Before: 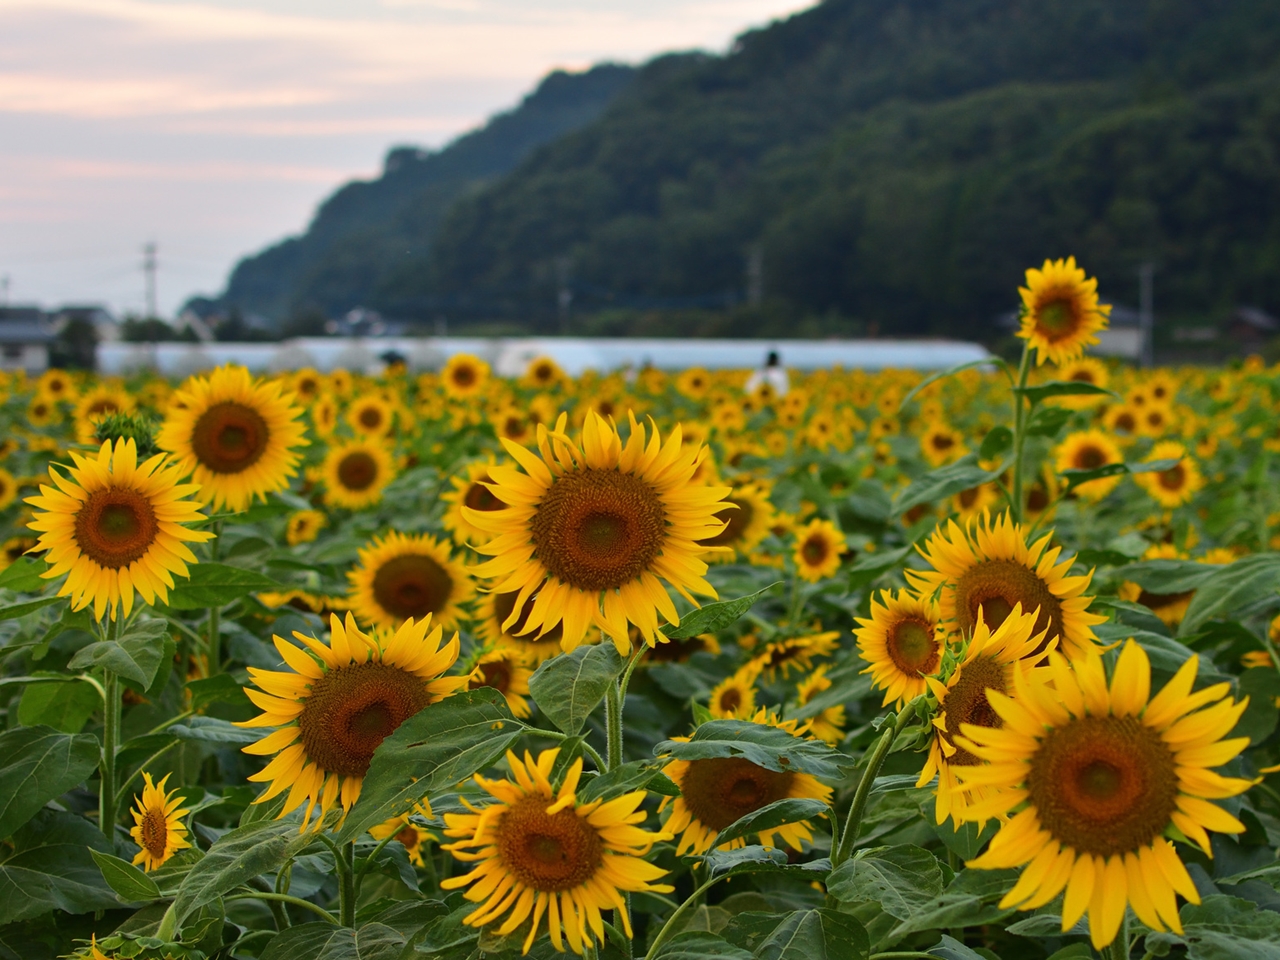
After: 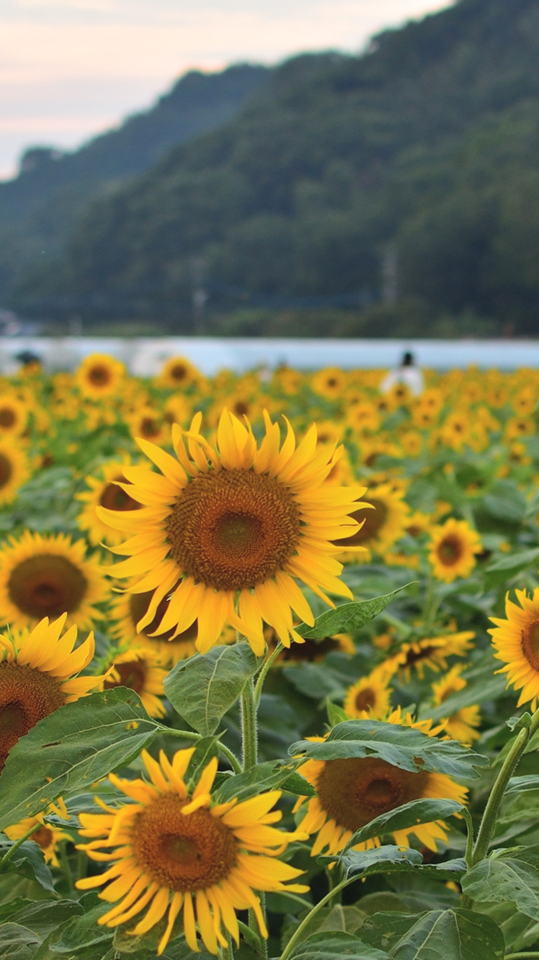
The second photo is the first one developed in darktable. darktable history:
contrast brightness saturation: brightness 0.15
crop: left 28.583%, right 29.231%
